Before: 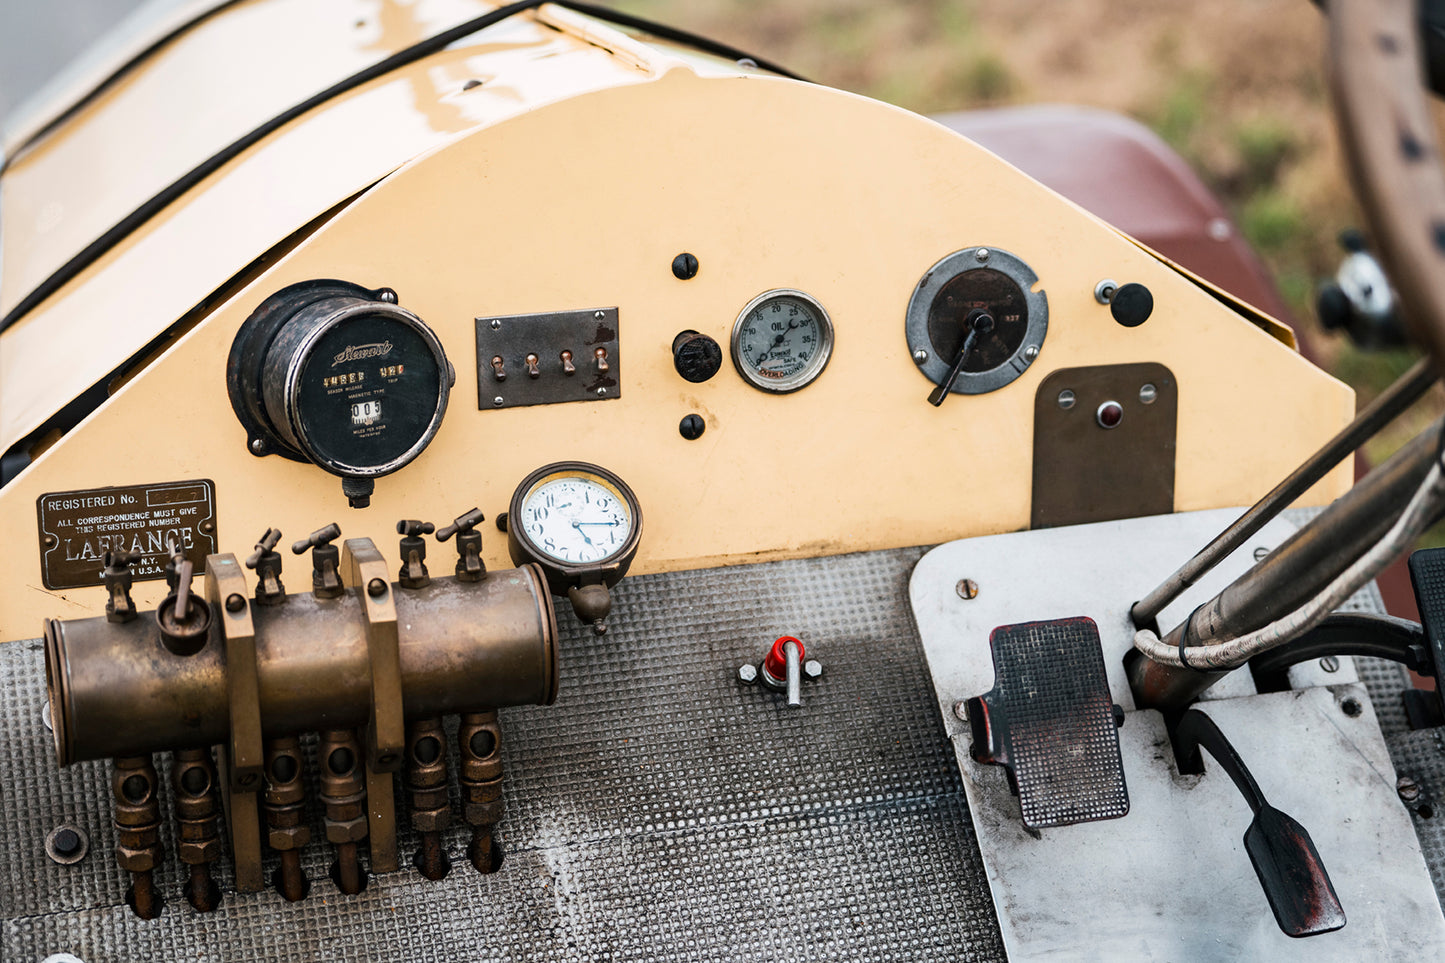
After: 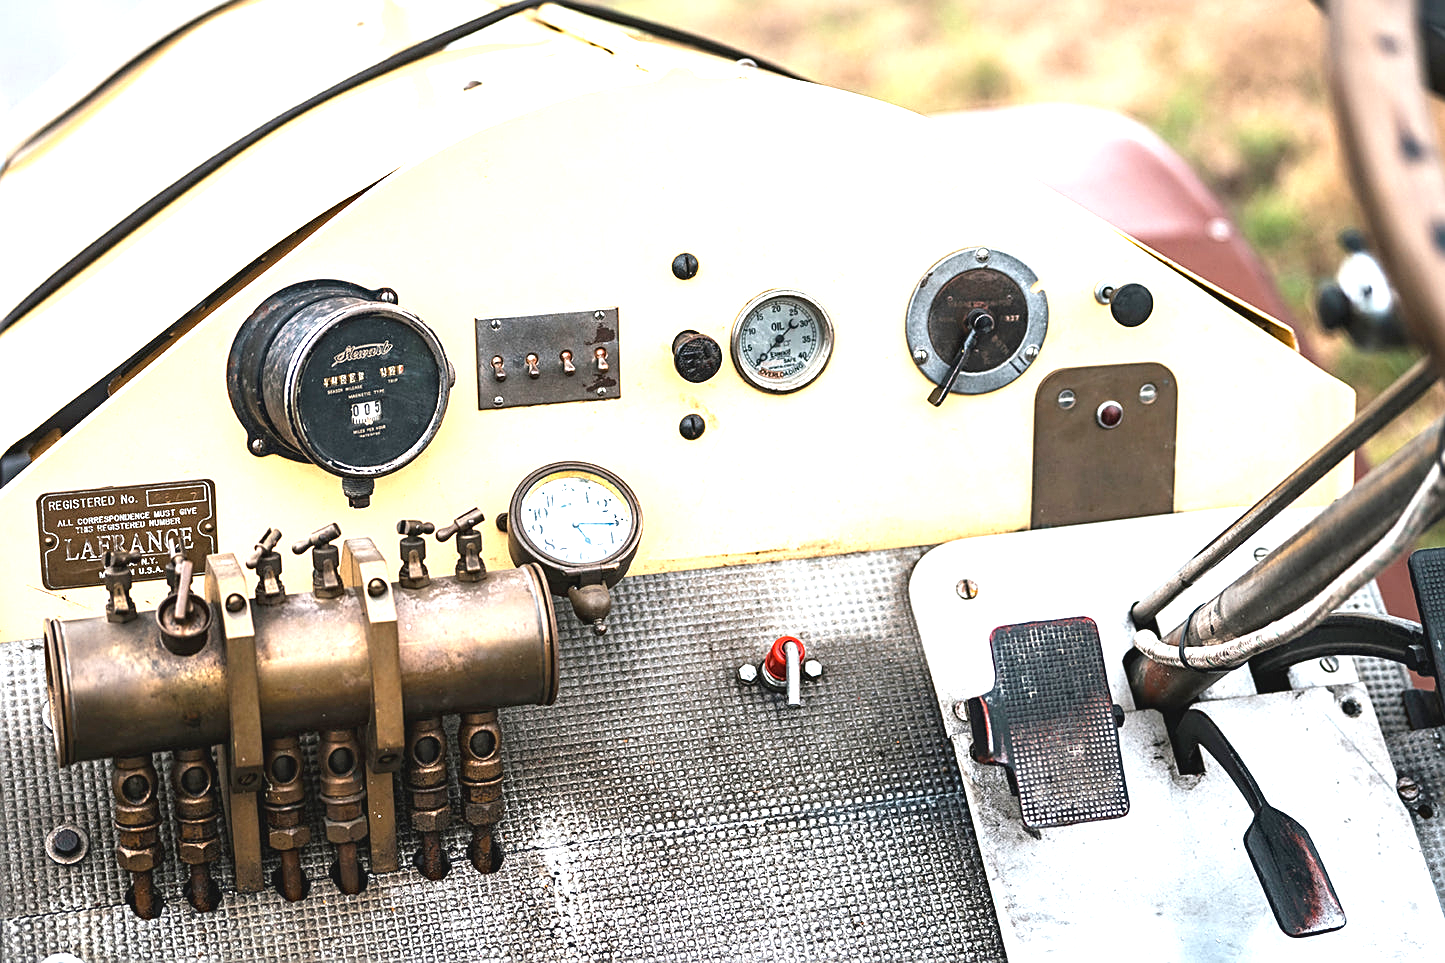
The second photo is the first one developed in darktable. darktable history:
sharpen: amount 0.6
contrast brightness saturation: contrast -0.1, saturation -0.1
exposure: black level correction 0, exposure 1.45 EV, compensate exposure bias true, compensate highlight preservation false
